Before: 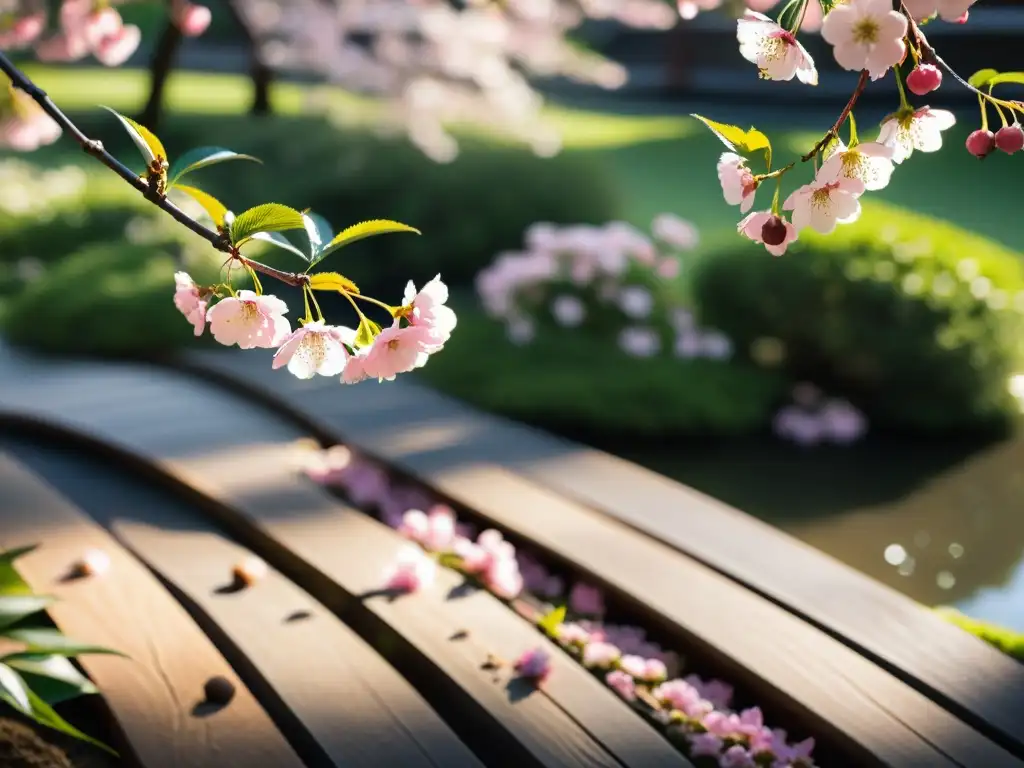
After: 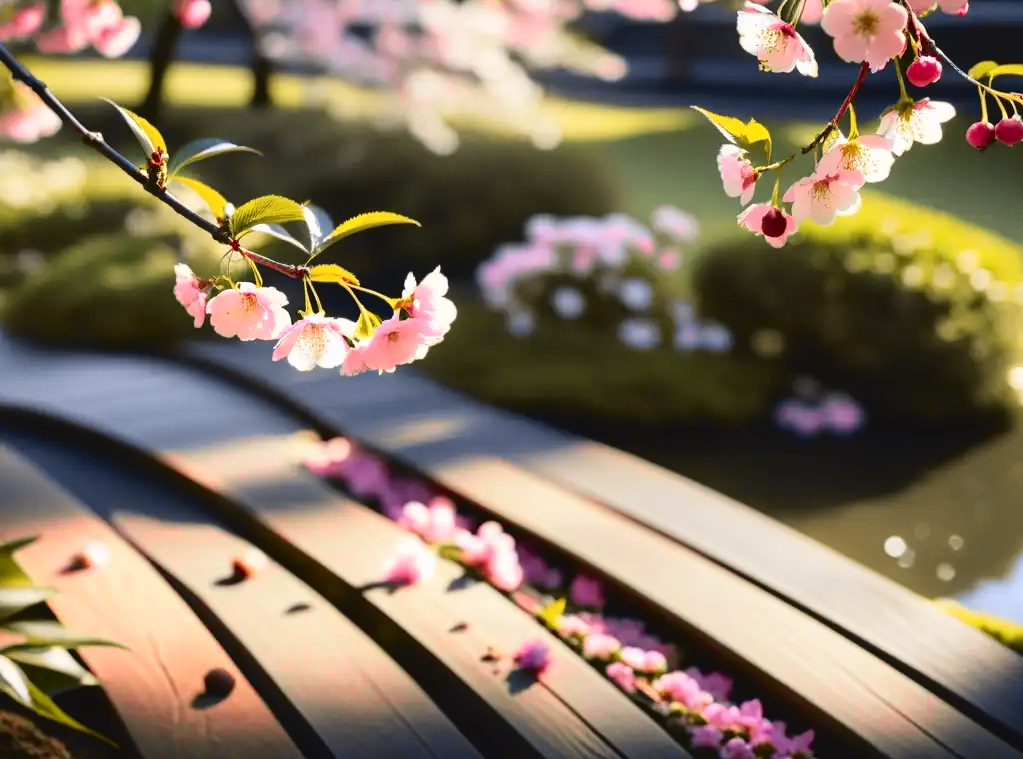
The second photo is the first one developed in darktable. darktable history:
tone curve: curves: ch0 [(0, 0.036) (0.119, 0.115) (0.466, 0.498) (0.715, 0.767) (0.817, 0.865) (1, 0.998)]; ch1 [(0, 0) (0.377, 0.424) (0.442, 0.491) (0.487, 0.502) (0.514, 0.512) (0.536, 0.577) (0.66, 0.724) (1, 1)]; ch2 [(0, 0) (0.38, 0.405) (0.463, 0.443) (0.492, 0.486) (0.526, 0.541) (0.578, 0.598) (1, 1)], color space Lab, independent channels, preserve colors none
crop: top 1.049%, right 0.001%
